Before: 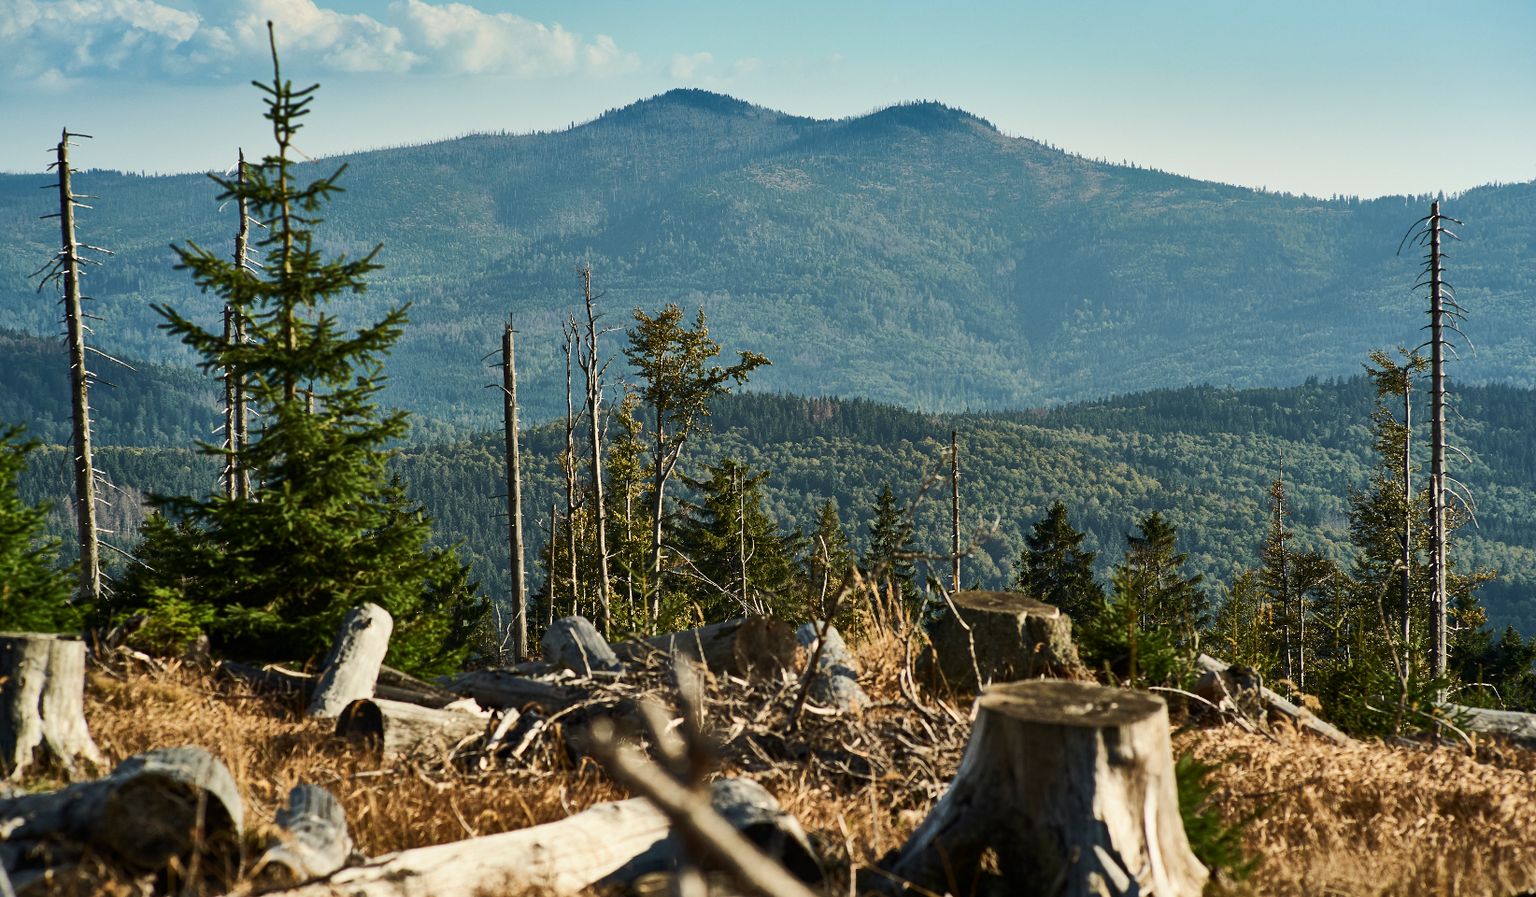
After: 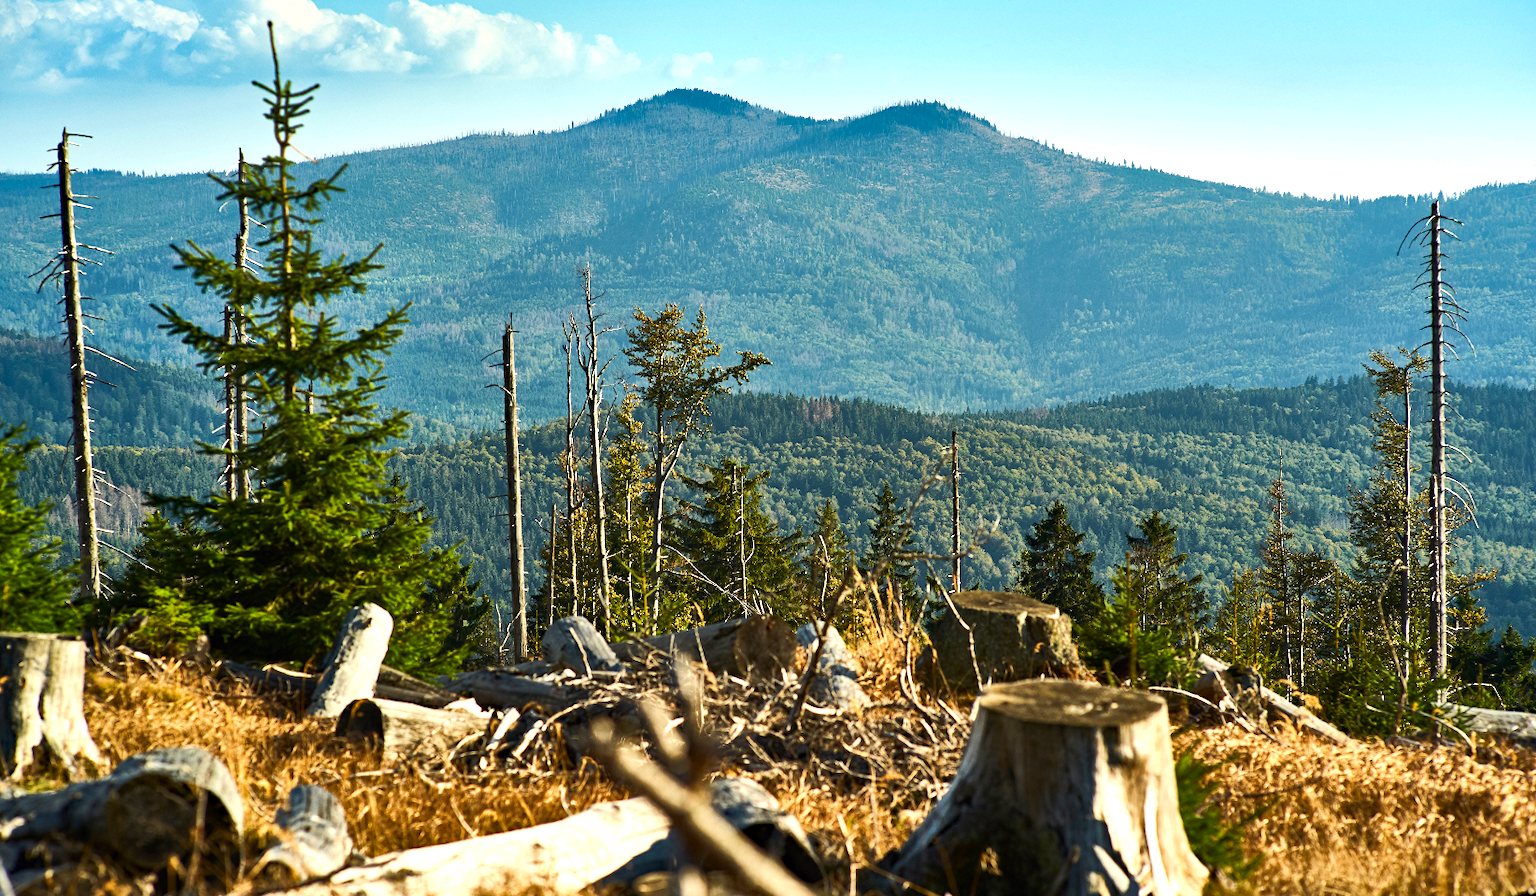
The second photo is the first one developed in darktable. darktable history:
exposure: black level correction 0, exposure 0.698 EV, compensate exposure bias true, compensate highlight preservation false
color balance rgb: perceptual saturation grading › global saturation 19.535%
haze removal: compatibility mode true, adaptive false
